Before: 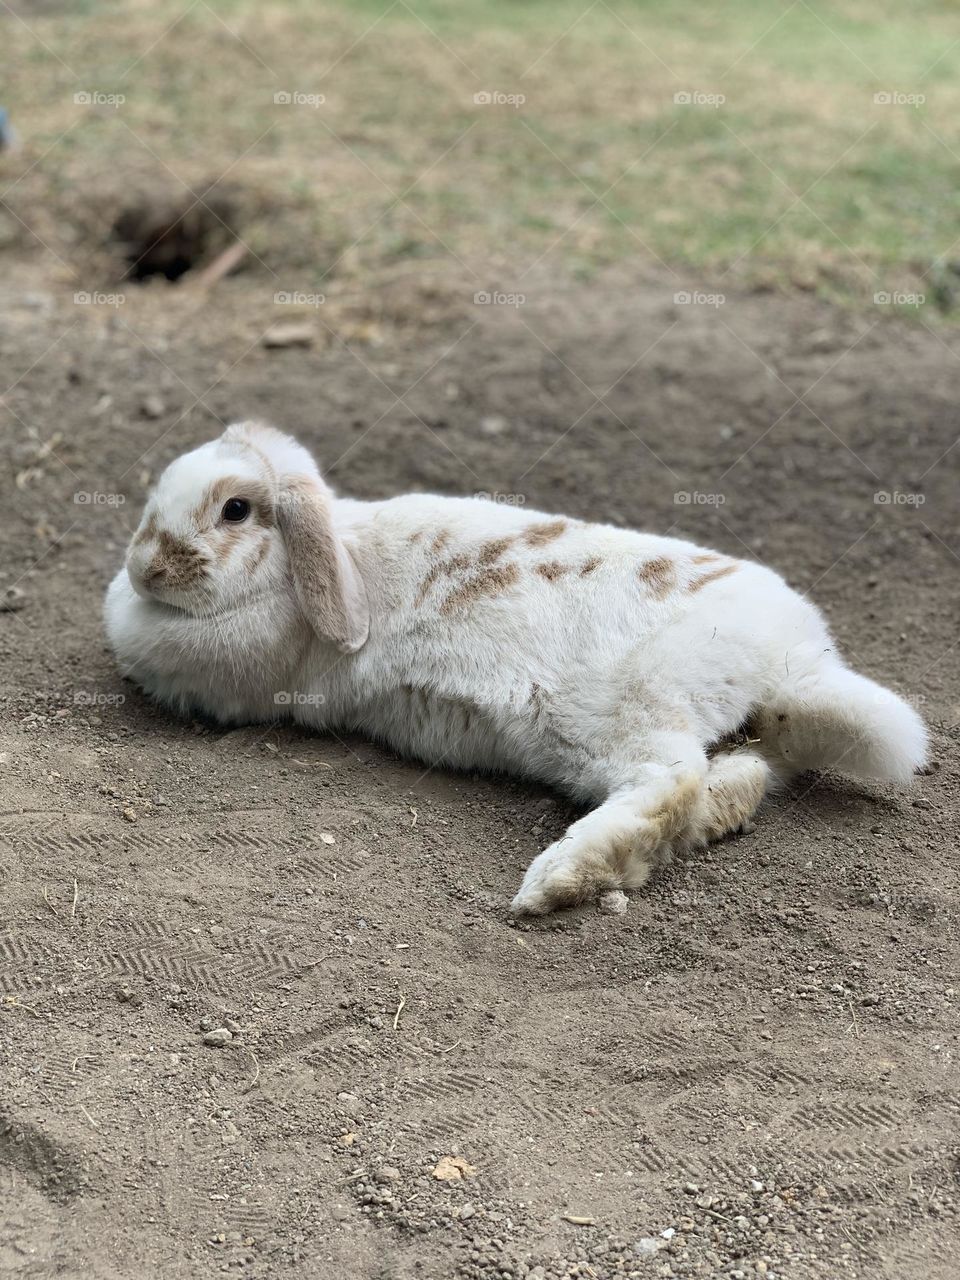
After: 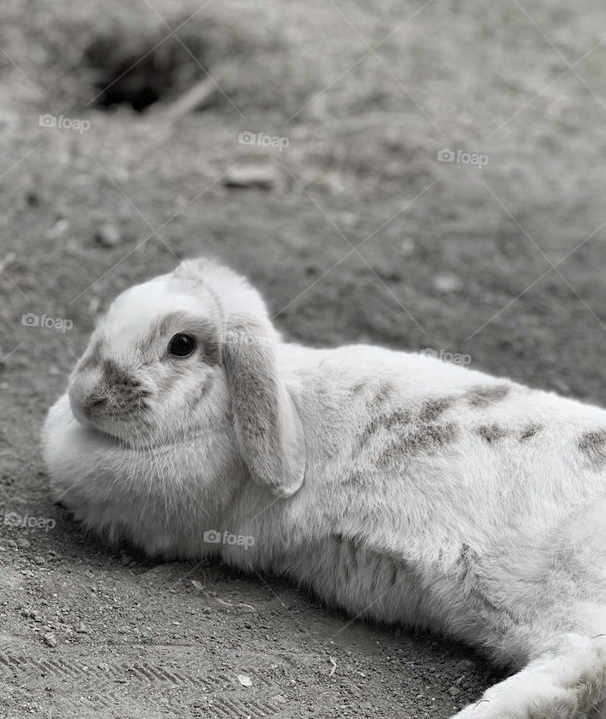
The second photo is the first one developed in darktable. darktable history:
white balance: red 0.988, blue 1.017
color correction: saturation 0.2
color balance rgb: perceptual saturation grading › global saturation 35%, perceptual saturation grading › highlights -30%, perceptual saturation grading › shadows 35%, perceptual brilliance grading › global brilliance 3%, perceptual brilliance grading › highlights -3%, perceptual brilliance grading › shadows 3%
exposure: compensate highlight preservation false
crop and rotate: angle -4.99°, left 2.122%, top 6.945%, right 27.566%, bottom 30.519%
